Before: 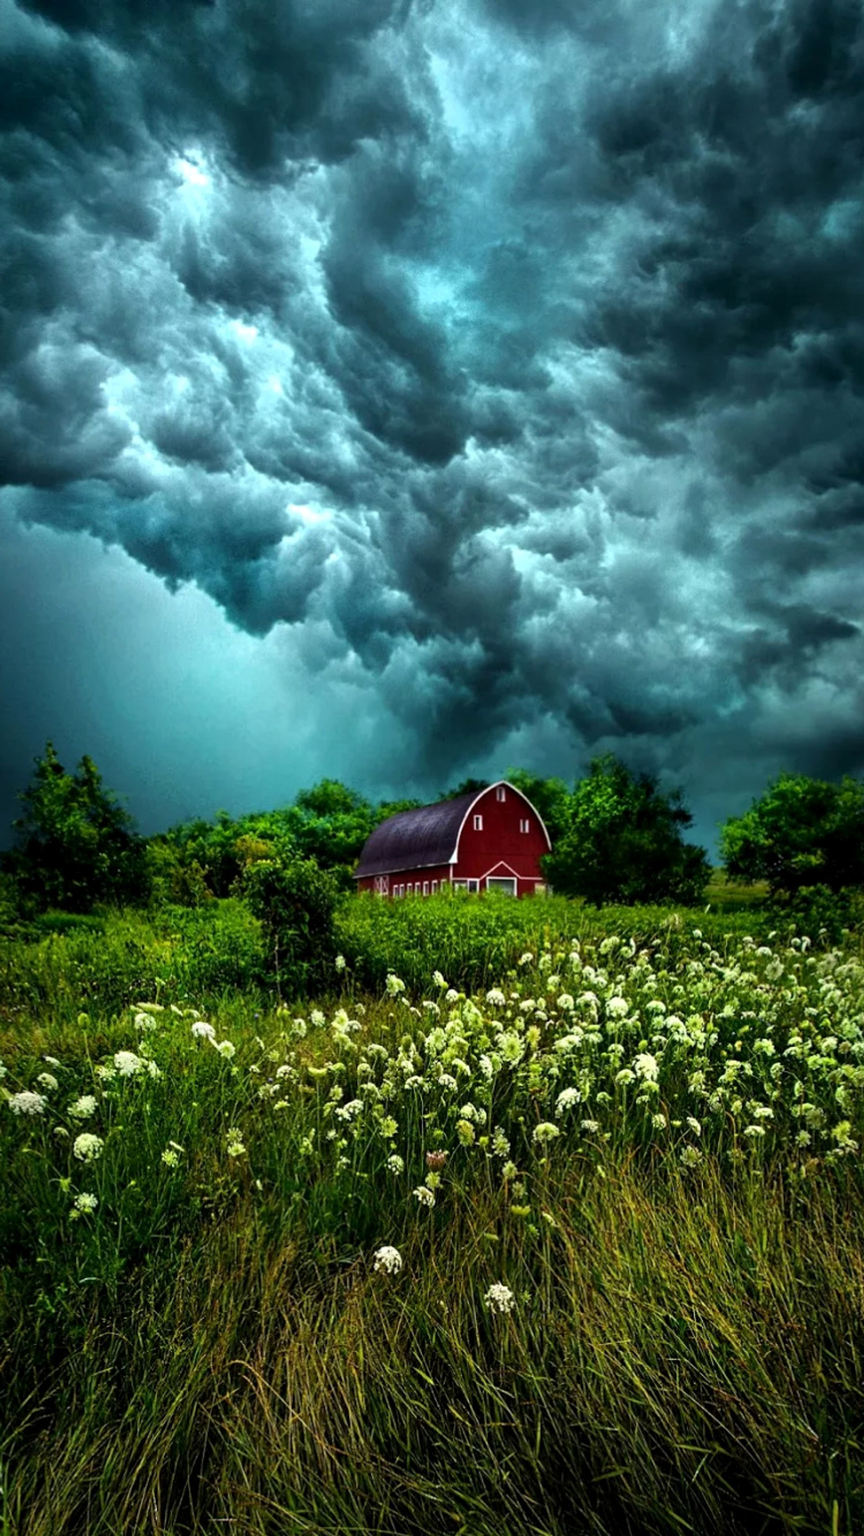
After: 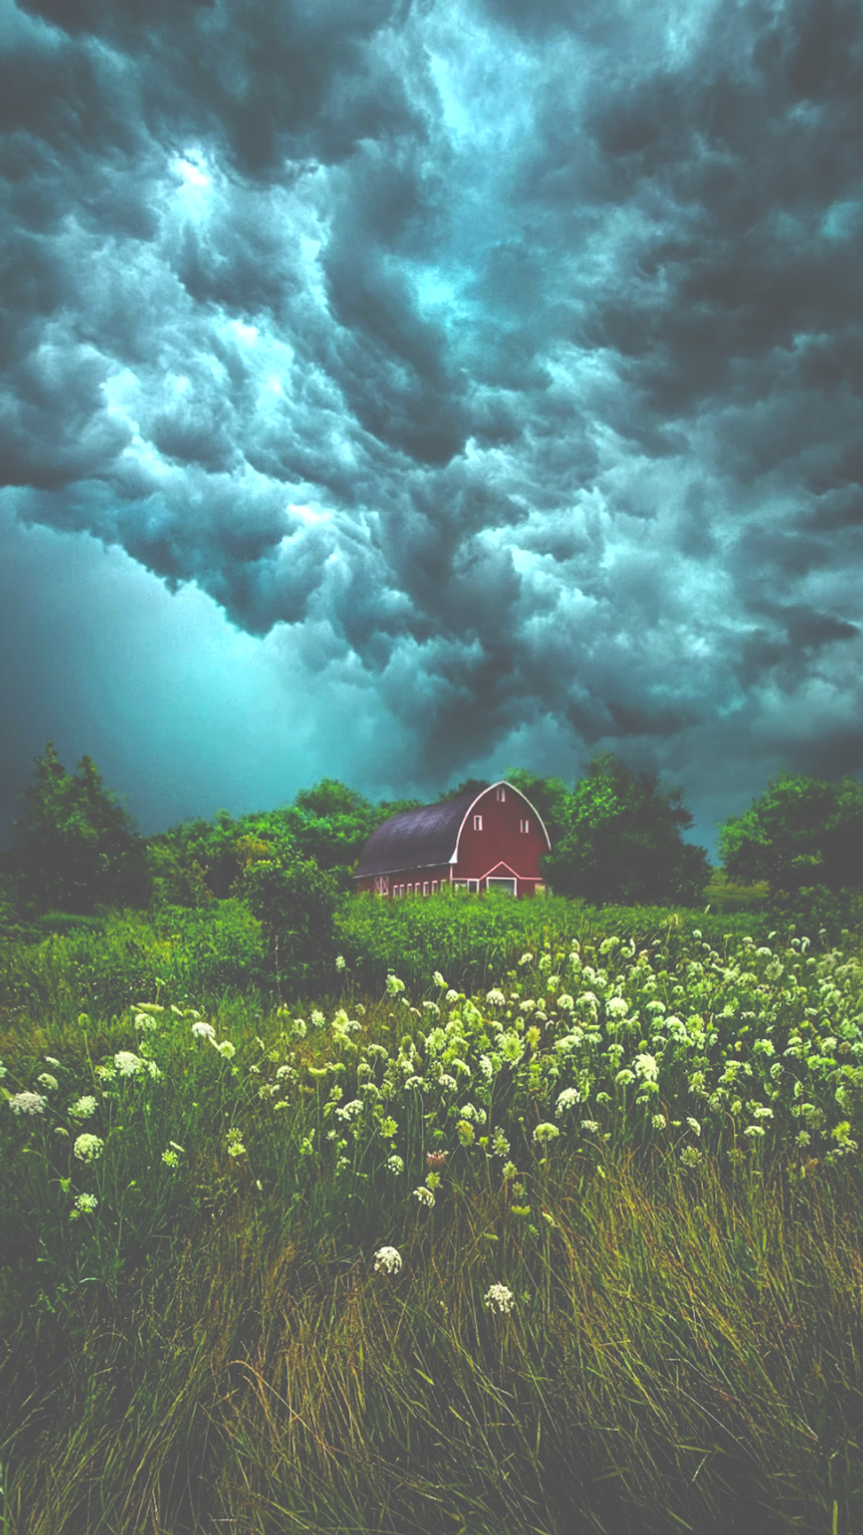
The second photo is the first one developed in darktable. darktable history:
exposure: black level correction -0.087, compensate highlight preservation false
color zones: curves: ch0 [(0.002, 0.593) (0.143, 0.417) (0.285, 0.541) (0.455, 0.289) (0.608, 0.327) (0.727, 0.283) (0.869, 0.571) (1, 0.603)]; ch1 [(0, 0) (0.143, 0) (0.286, 0) (0.429, 0) (0.571, 0) (0.714, 0) (0.857, 0)], mix -128.88%
